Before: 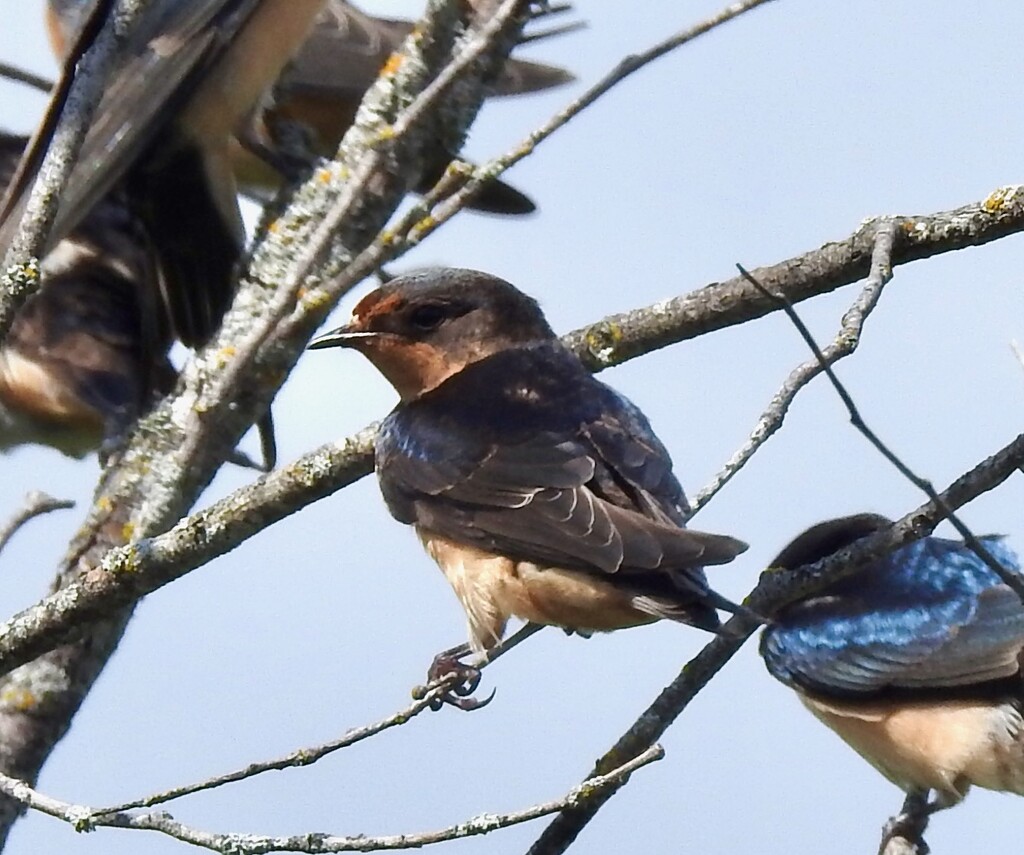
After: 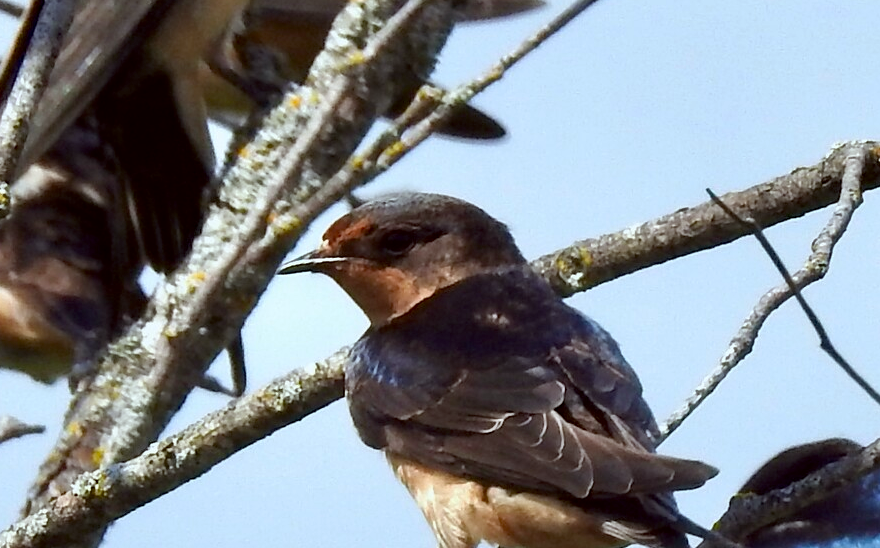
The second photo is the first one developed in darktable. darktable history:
color correction: highlights a* -4.89, highlights b* -4.34, shadows a* 3.98, shadows b* 4.07
haze removal: compatibility mode true, adaptive false
crop: left 2.976%, top 8.862%, right 9.654%, bottom 26.949%
